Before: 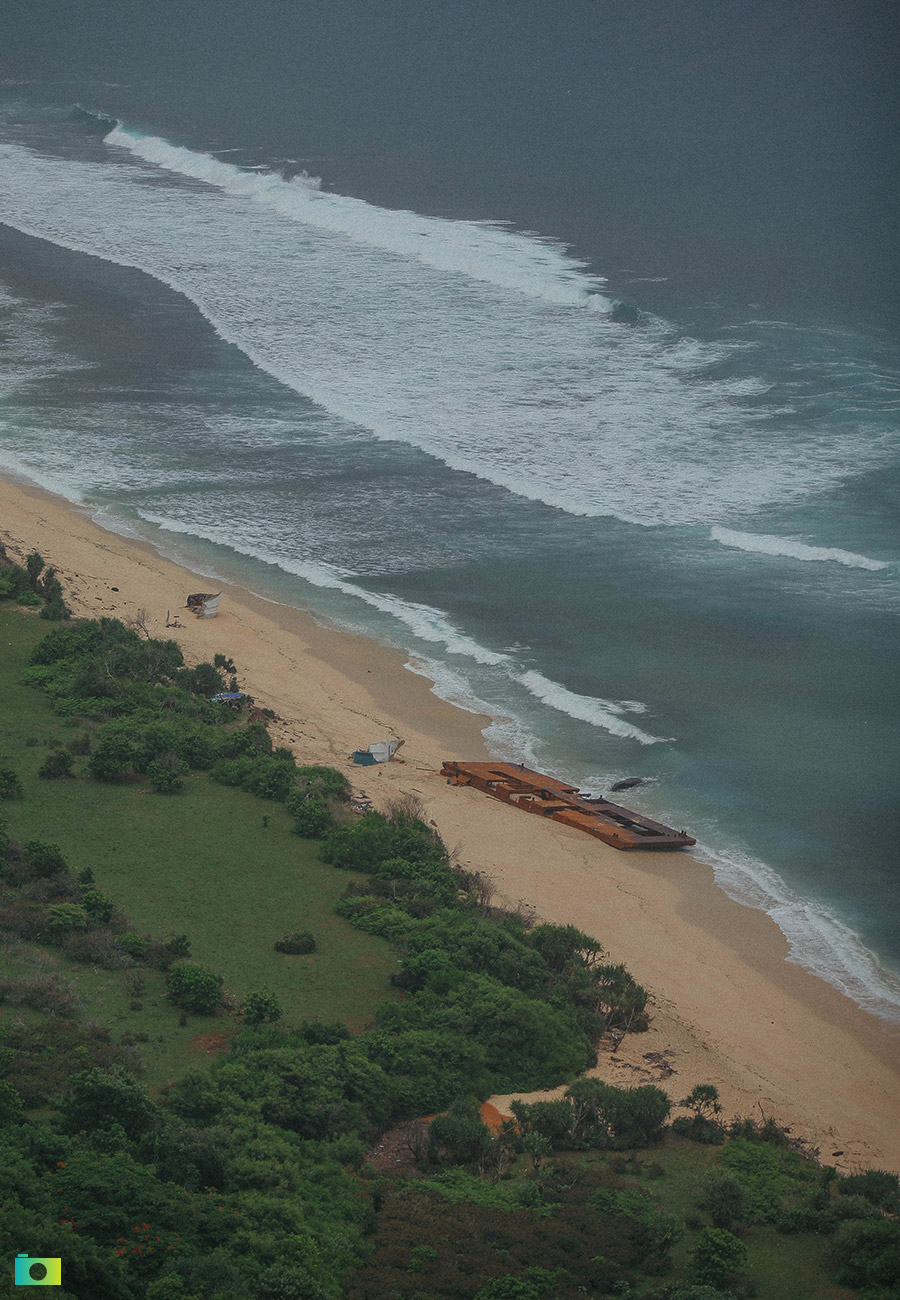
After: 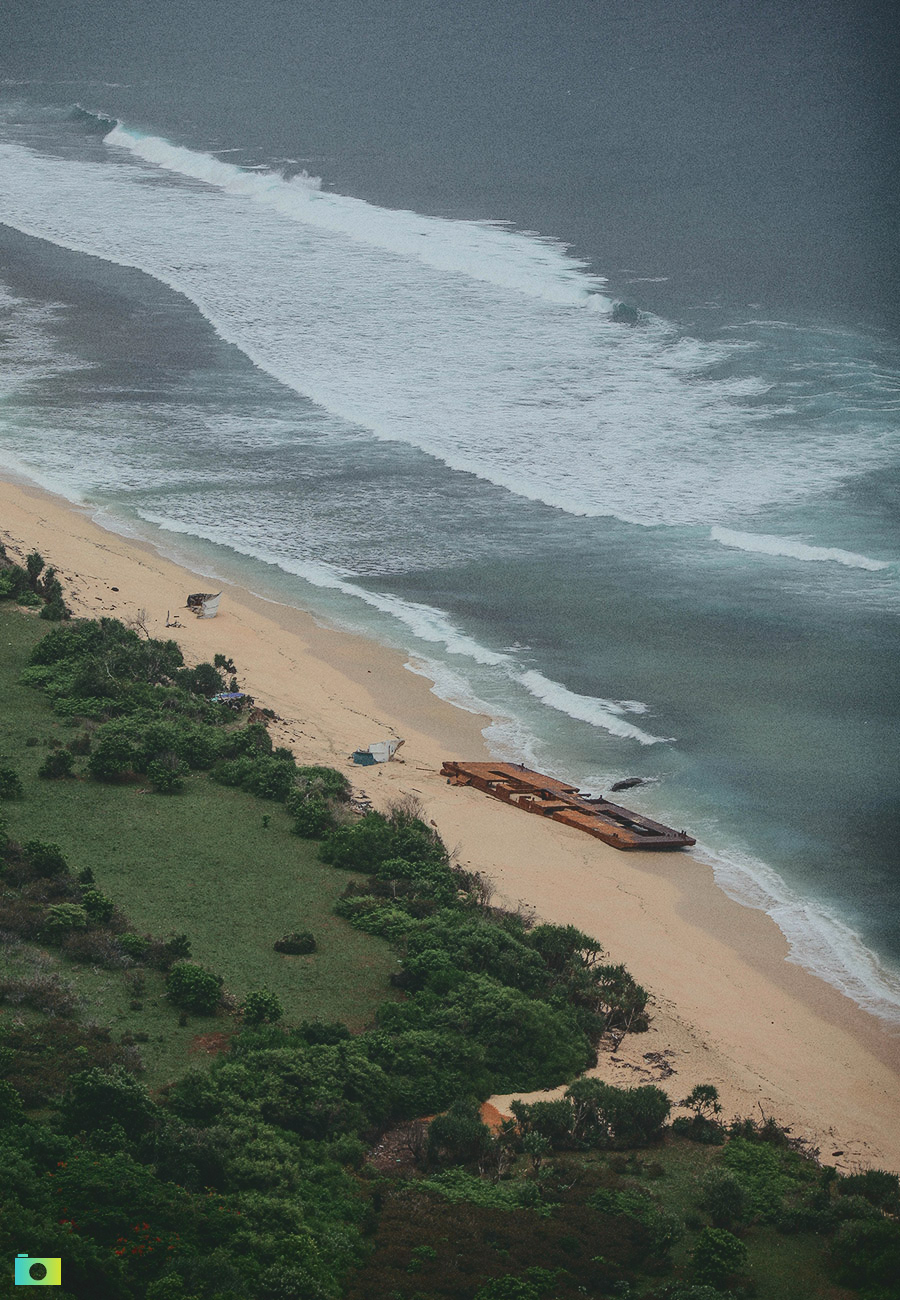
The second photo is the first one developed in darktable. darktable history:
tone curve: curves: ch0 [(0, 0) (0.003, 0.079) (0.011, 0.083) (0.025, 0.088) (0.044, 0.095) (0.069, 0.106) (0.1, 0.115) (0.136, 0.127) (0.177, 0.152) (0.224, 0.198) (0.277, 0.263) (0.335, 0.371) (0.399, 0.483) (0.468, 0.582) (0.543, 0.664) (0.623, 0.726) (0.709, 0.793) (0.801, 0.842) (0.898, 0.896) (1, 1)], color space Lab, independent channels, preserve colors none
local contrast: mode bilateral grid, contrast 99, coarseness 100, detail 94%, midtone range 0.2
